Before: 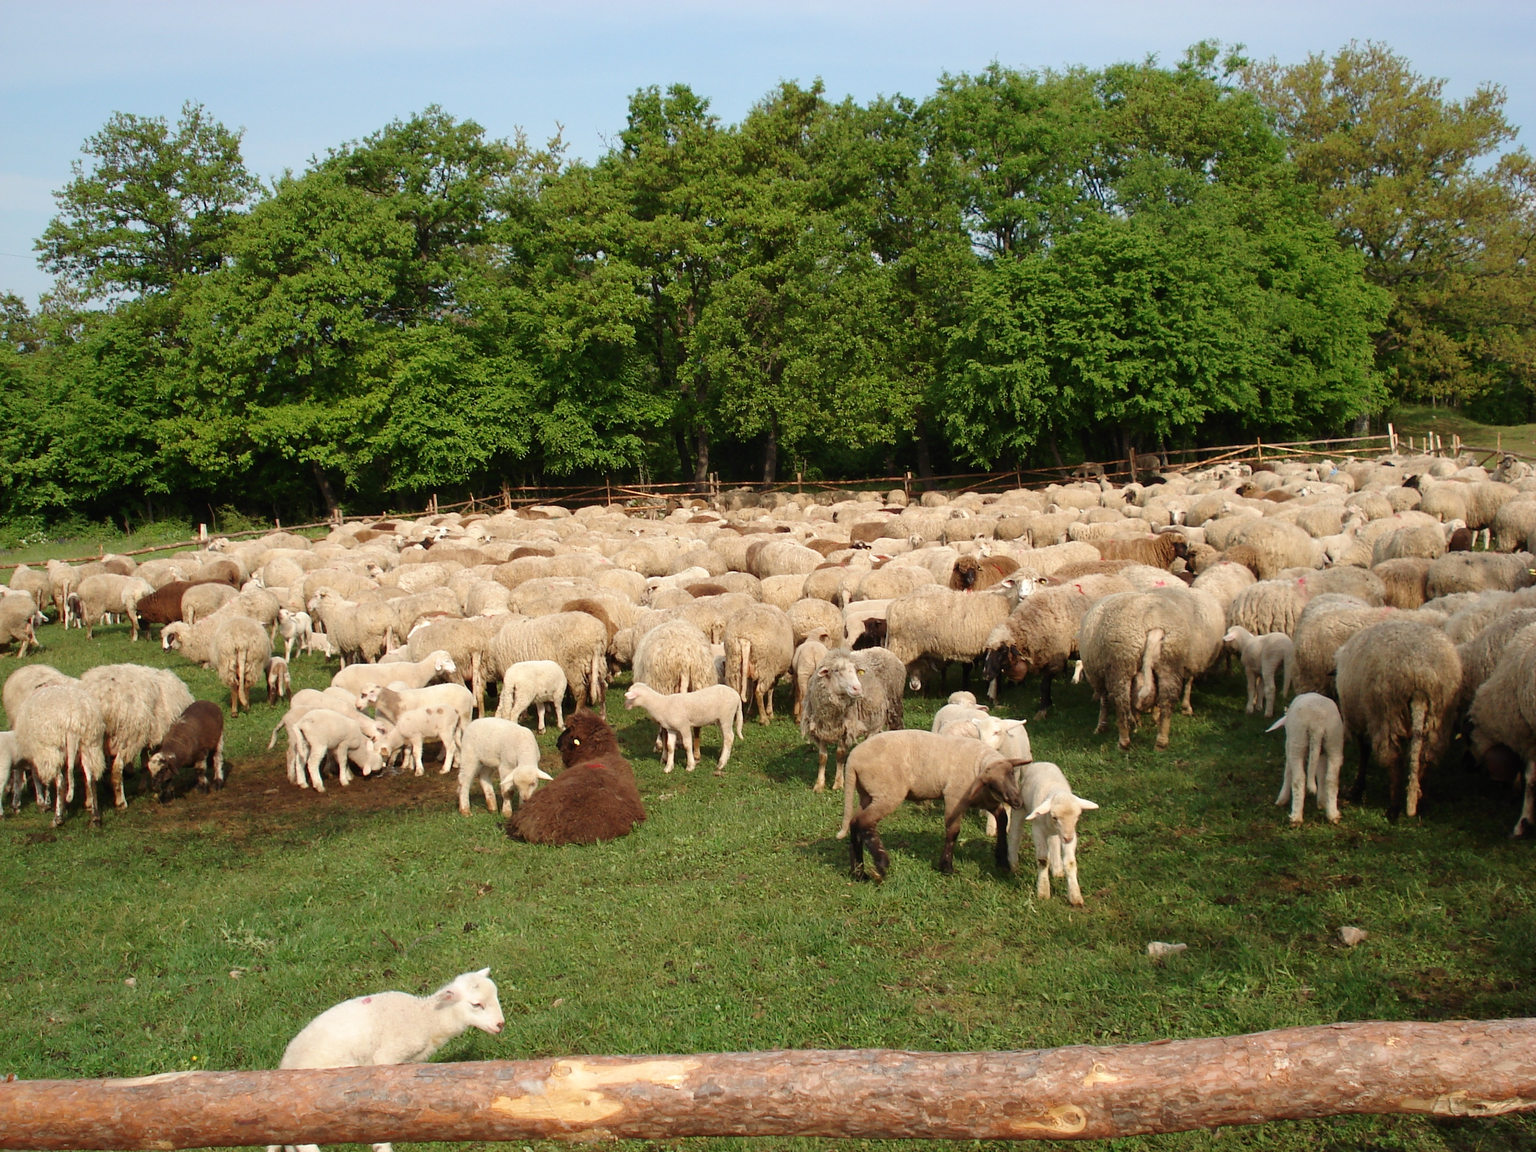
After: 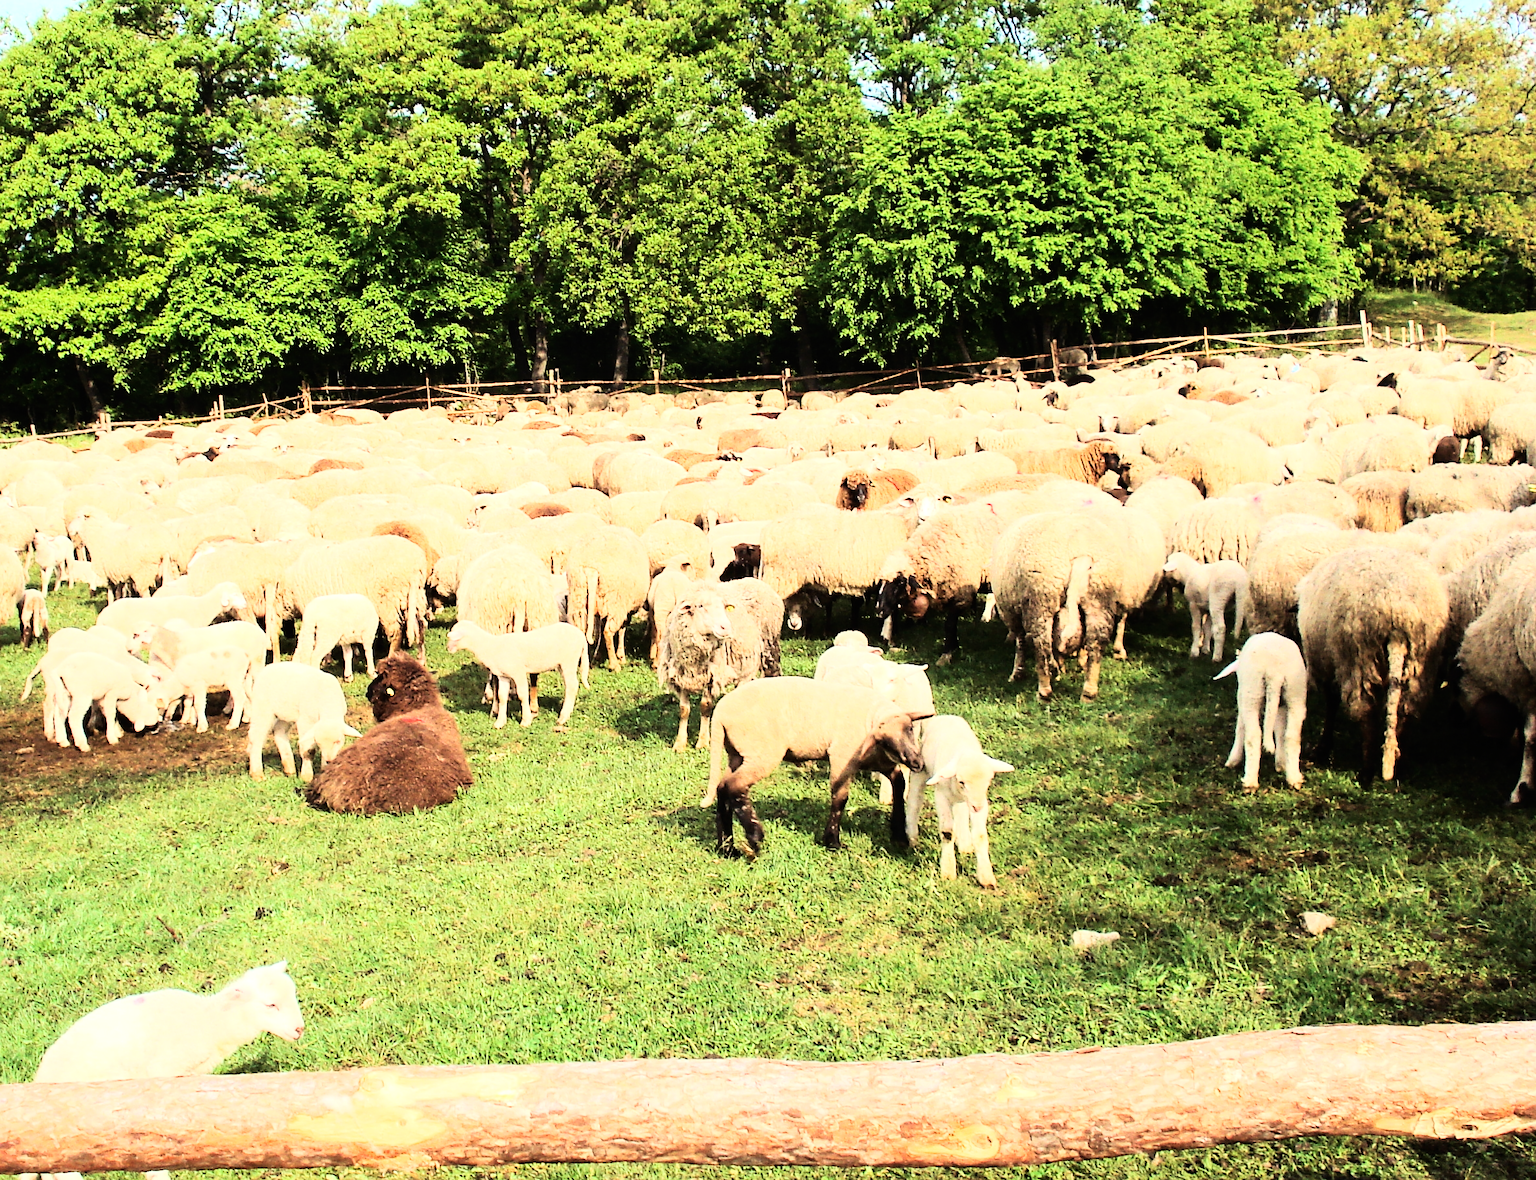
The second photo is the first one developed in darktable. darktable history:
exposure: black level correction 0, exposure 0.7 EV, compensate exposure bias true, compensate highlight preservation false
crop: left 16.315%, top 14.246%
sharpen: radius 1.864, amount 0.398, threshold 1.271
contrast equalizer: y [[0.5 ×6], [0.5 ×6], [0.5, 0.5, 0.501, 0.545, 0.707, 0.863], [0 ×6], [0 ×6]]
rgb curve: curves: ch0 [(0, 0) (0.21, 0.15) (0.24, 0.21) (0.5, 0.75) (0.75, 0.96) (0.89, 0.99) (1, 1)]; ch1 [(0, 0.02) (0.21, 0.13) (0.25, 0.2) (0.5, 0.67) (0.75, 0.9) (0.89, 0.97) (1, 1)]; ch2 [(0, 0.02) (0.21, 0.13) (0.25, 0.2) (0.5, 0.67) (0.75, 0.9) (0.89, 0.97) (1, 1)], compensate middle gray true
